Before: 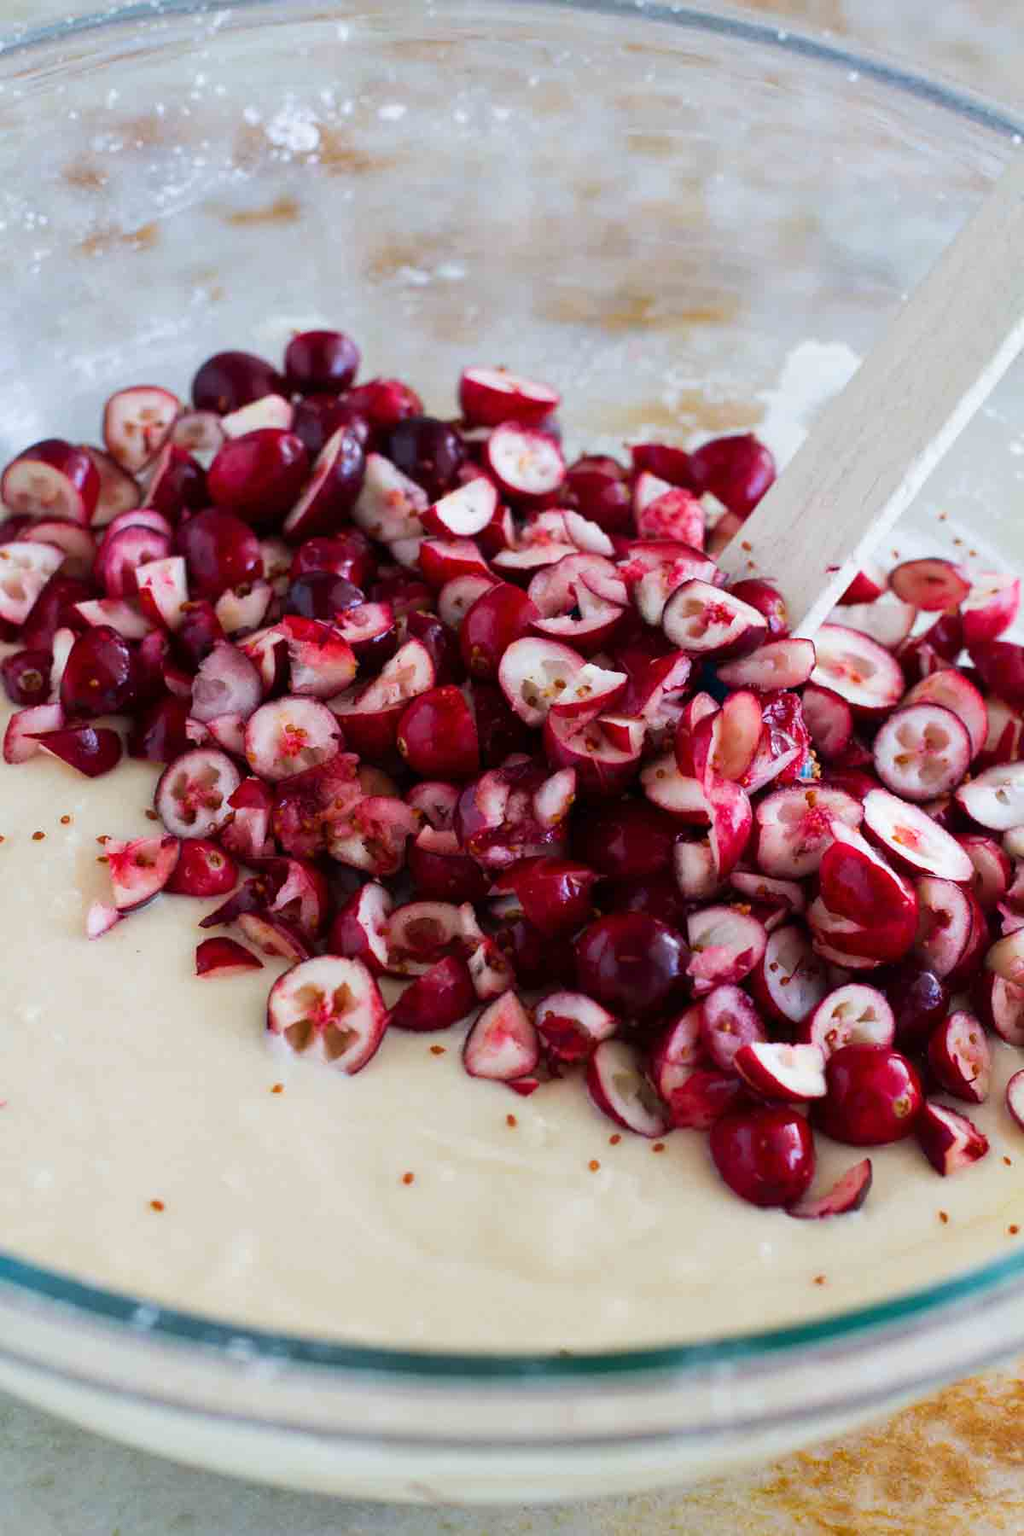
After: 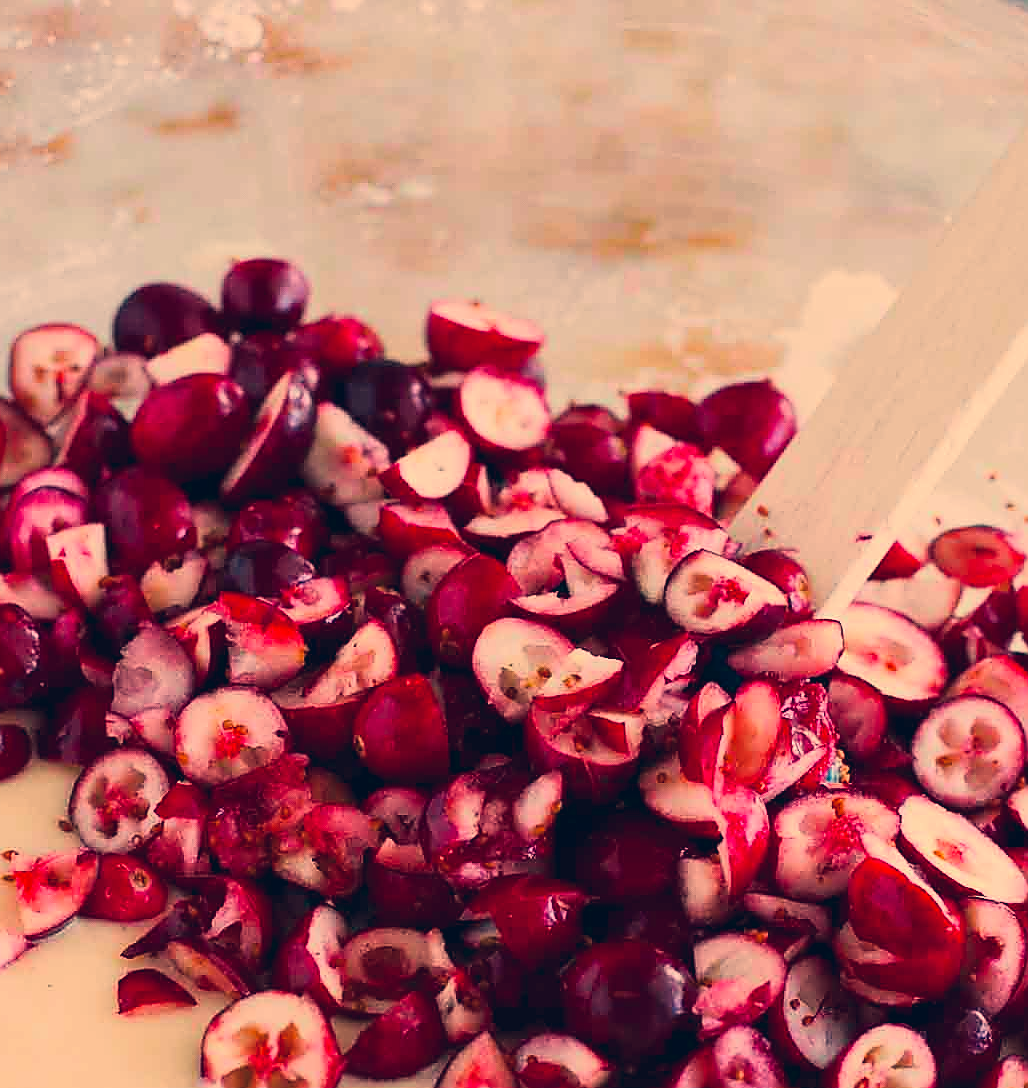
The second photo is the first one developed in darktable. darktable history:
contrast brightness saturation: saturation -0.05
exposure: exposure -0.064 EV, compensate highlight preservation false
tone curve: curves: ch0 [(0, 0.023) (0.184, 0.168) (0.491, 0.519) (0.748, 0.765) (1, 0.919)]; ch1 [(0, 0) (0.179, 0.173) (0.322, 0.32) (0.424, 0.424) (0.496, 0.501) (0.563, 0.586) (0.761, 0.803) (1, 1)]; ch2 [(0, 0) (0.434, 0.447) (0.483, 0.487) (0.557, 0.541) (0.697, 0.68) (1, 1)], color space Lab, independent channels, preserve colors none
crop and rotate: left 9.345%, top 7.22%, right 4.982%, bottom 32.331%
white balance: red 1.123, blue 0.83
sharpen: radius 1.4, amount 1.25, threshold 0.7
color balance rgb: shadows fall-off 101%, linear chroma grading › mid-tones 7.63%, perceptual saturation grading › mid-tones 11.68%, mask middle-gray fulcrum 22.45%, global vibrance 10.11%, saturation formula JzAzBz (2021)
color correction: highlights a* 10.32, highlights b* 14.66, shadows a* -9.59, shadows b* -15.02
